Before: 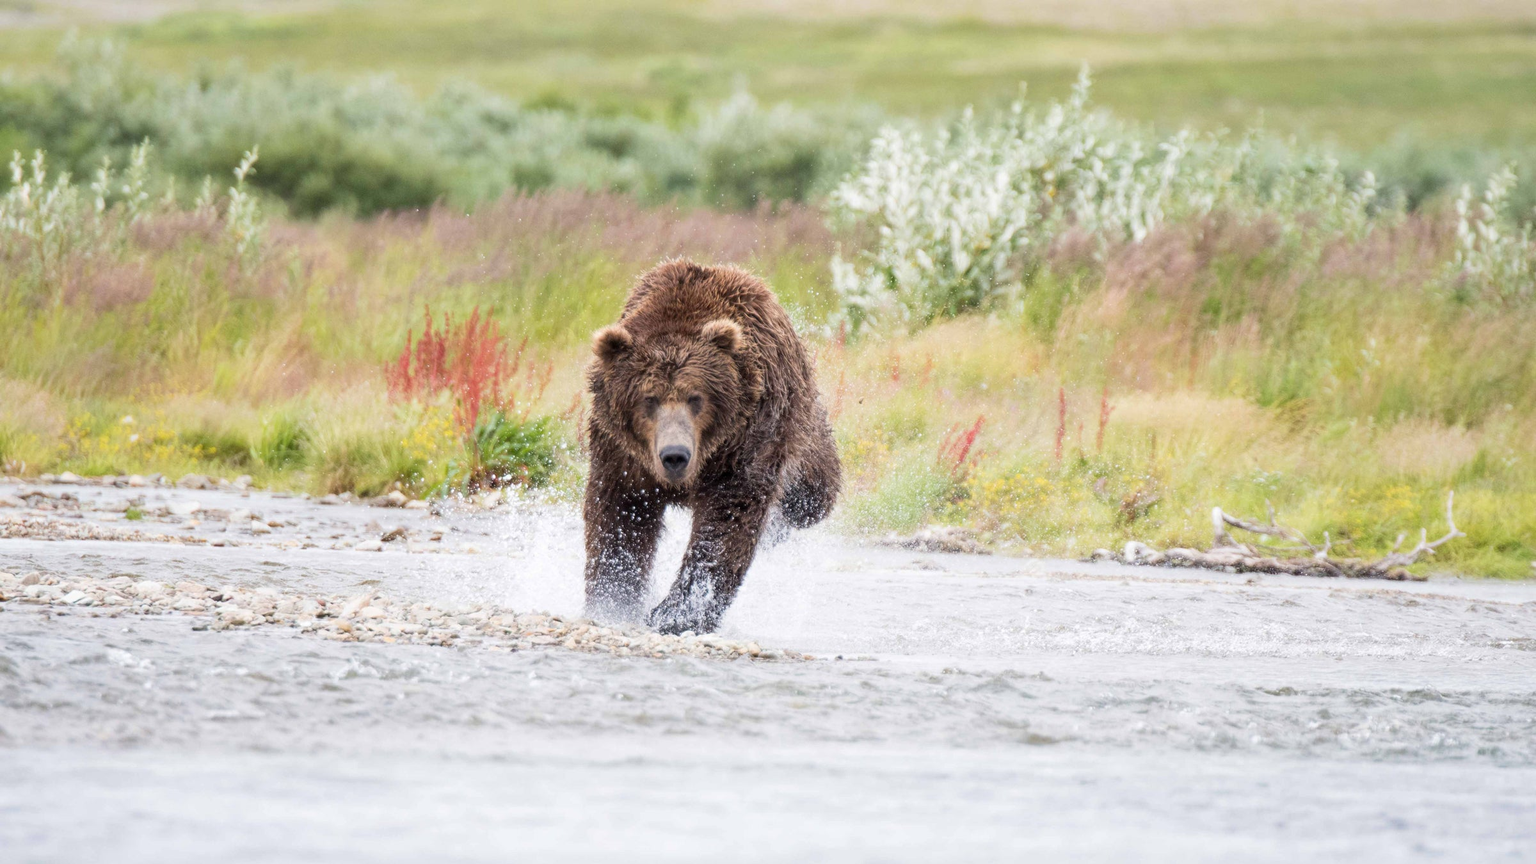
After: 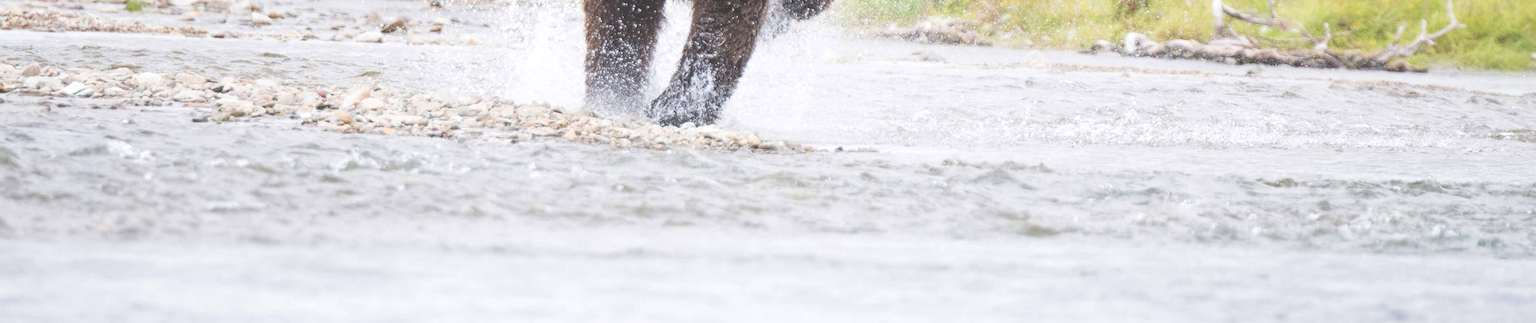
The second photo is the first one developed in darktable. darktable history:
crop and rotate: top 58.953%, bottom 3.549%
exposure: black level correction -0.042, exposure 0.065 EV, compensate highlight preservation false
